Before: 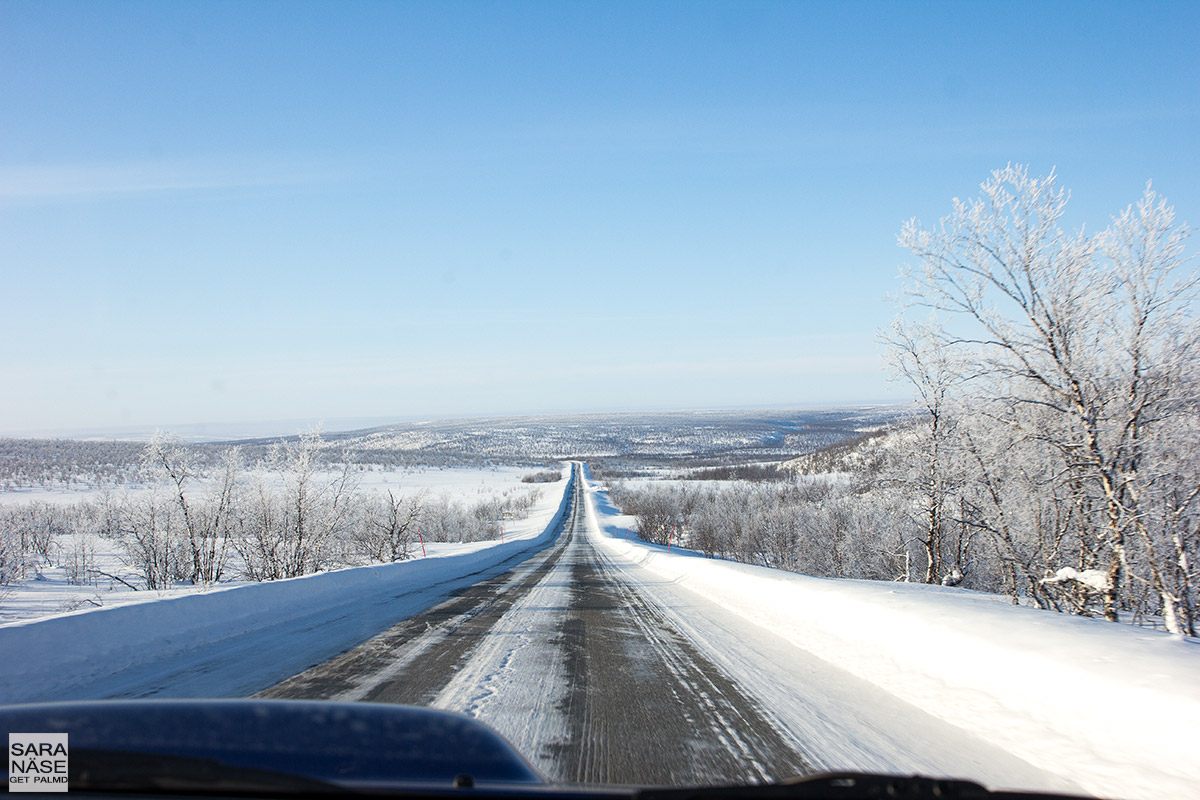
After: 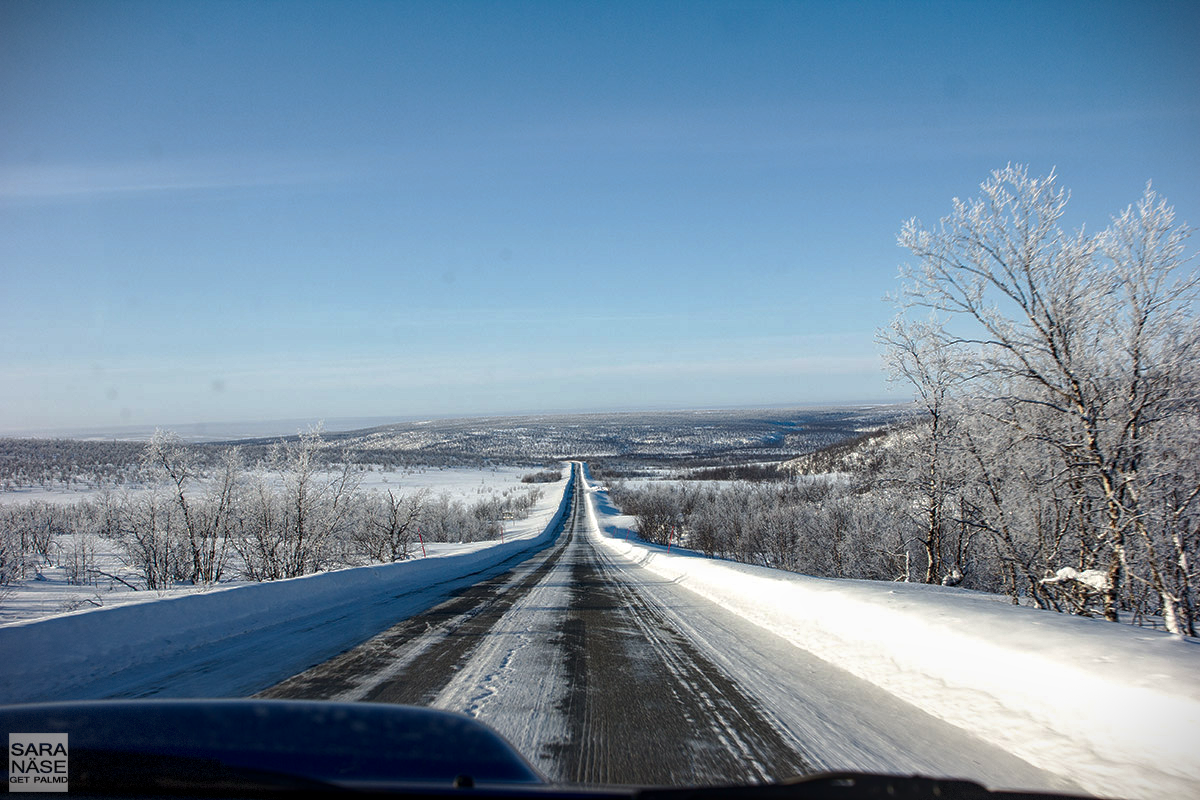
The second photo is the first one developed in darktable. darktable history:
contrast brightness saturation: brightness -0.196, saturation 0.077
vignetting: fall-off start 97.23%, brightness -0.587, saturation -0.123, width/height ratio 1.187, dithering 8-bit output, unbound false
tone curve: curves: ch0 [(0, 0) (0.568, 0.517) (0.8, 0.717) (1, 1)], preserve colors none
local contrast: on, module defaults
